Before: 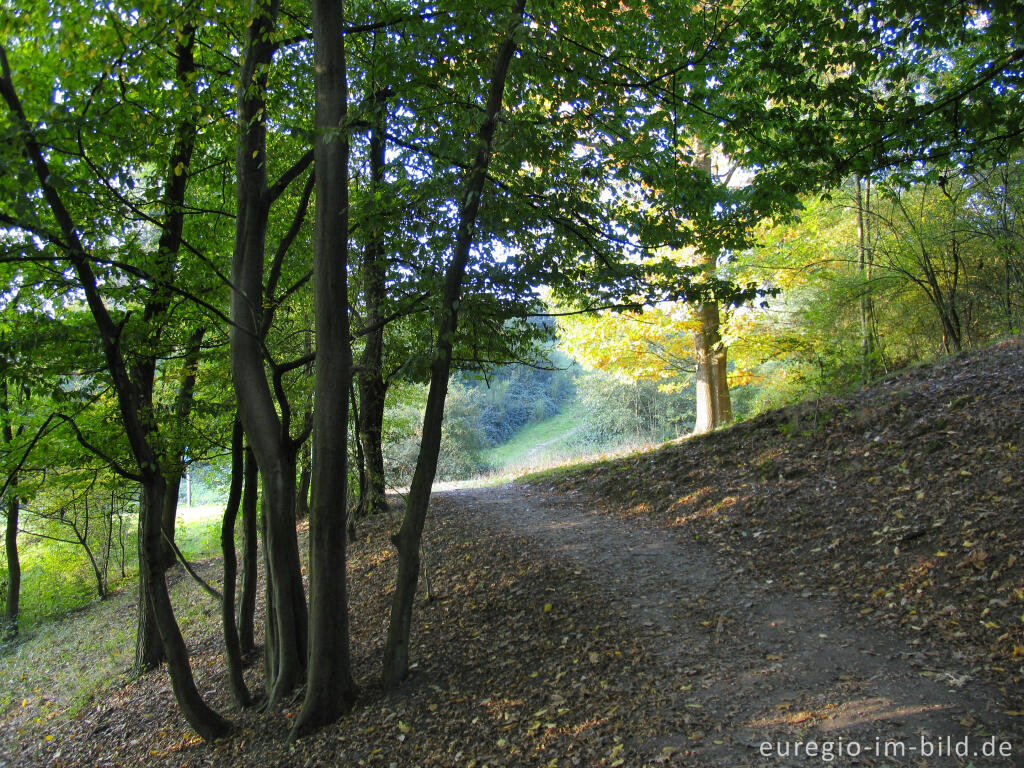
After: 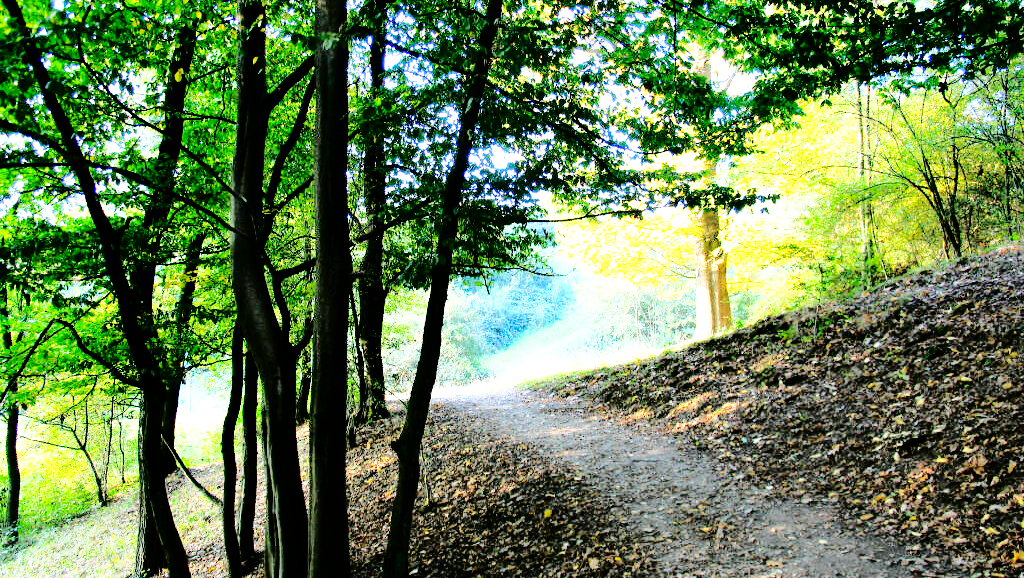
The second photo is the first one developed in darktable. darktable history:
tone equalizer: -8 EV -1.1 EV, -7 EV -1.03 EV, -6 EV -0.827 EV, -5 EV -0.59 EV, -3 EV 0.604 EV, -2 EV 0.854 EV, -1 EV 0.996 EV, +0 EV 1.08 EV
tone curve: curves: ch0 [(0, 0) (0.003, 0) (0.011, 0.001) (0.025, 0.003) (0.044, 0.005) (0.069, 0.012) (0.1, 0.023) (0.136, 0.039) (0.177, 0.088) (0.224, 0.15) (0.277, 0.24) (0.335, 0.337) (0.399, 0.437) (0.468, 0.535) (0.543, 0.629) (0.623, 0.71) (0.709, 0.782) (0.801, 0.856) (0.898, 0.94) (1, 1)], color space Lab, independent channels, preserve colors none
base curve: curves: ch0 [(0, 0) (0.028, 0.03) (0.121, 0.232) (0.46, 0.748) (0.859, 0.968) (1, 1)], preserve colors none
crop and rotate: top 12.33%, bottom 12.348%
